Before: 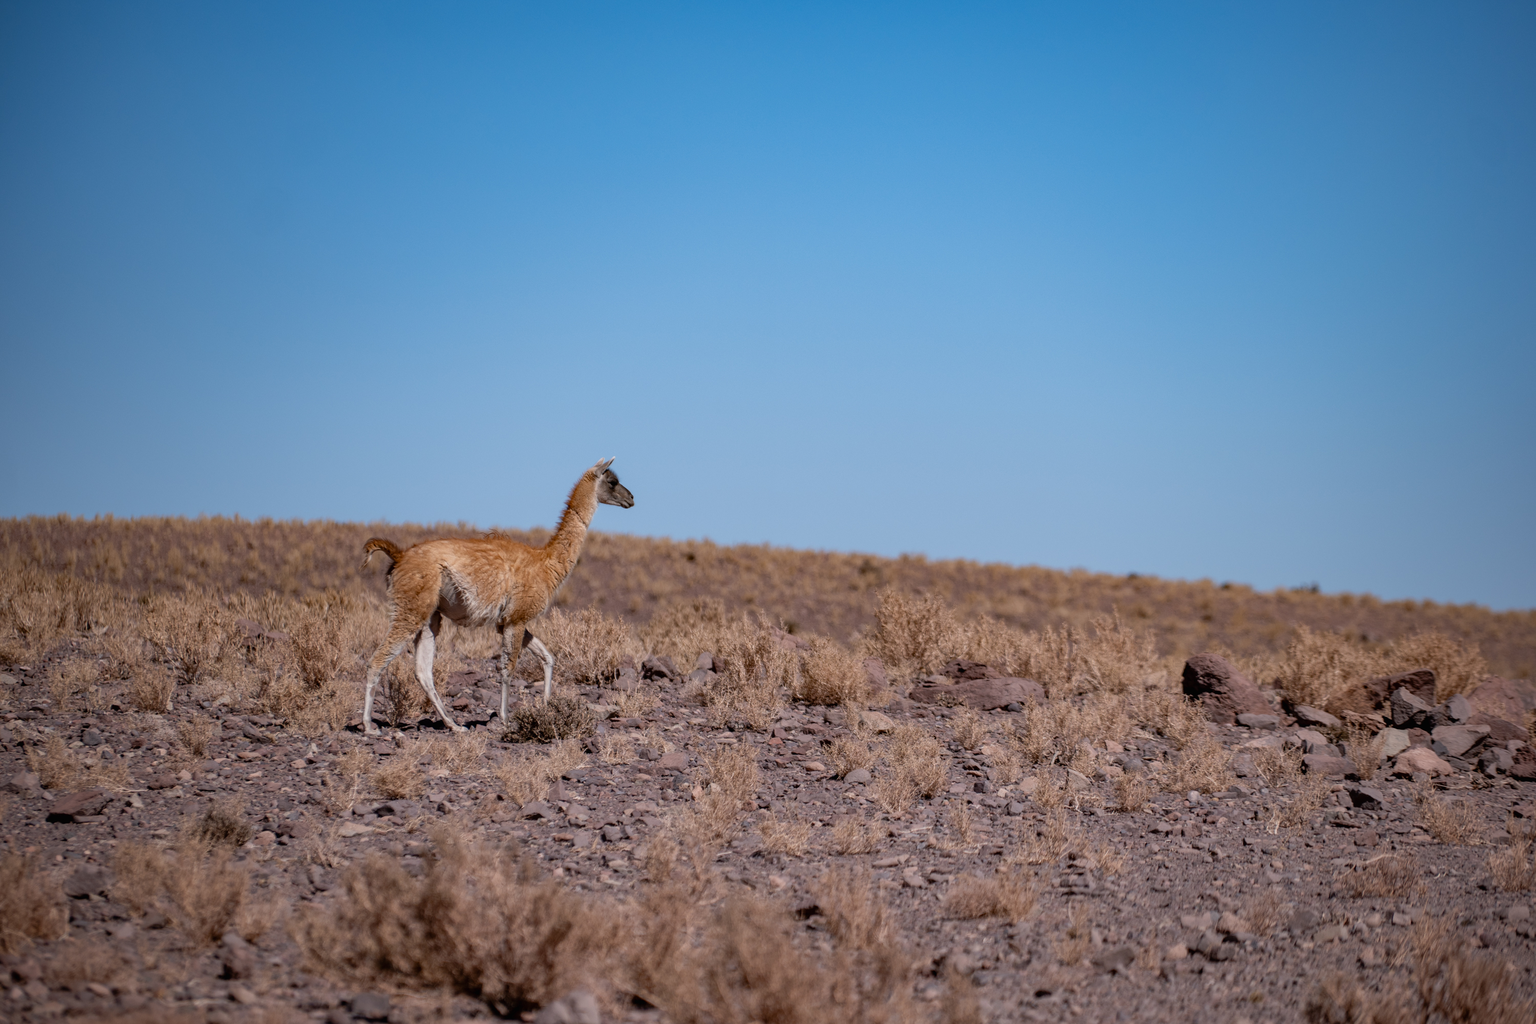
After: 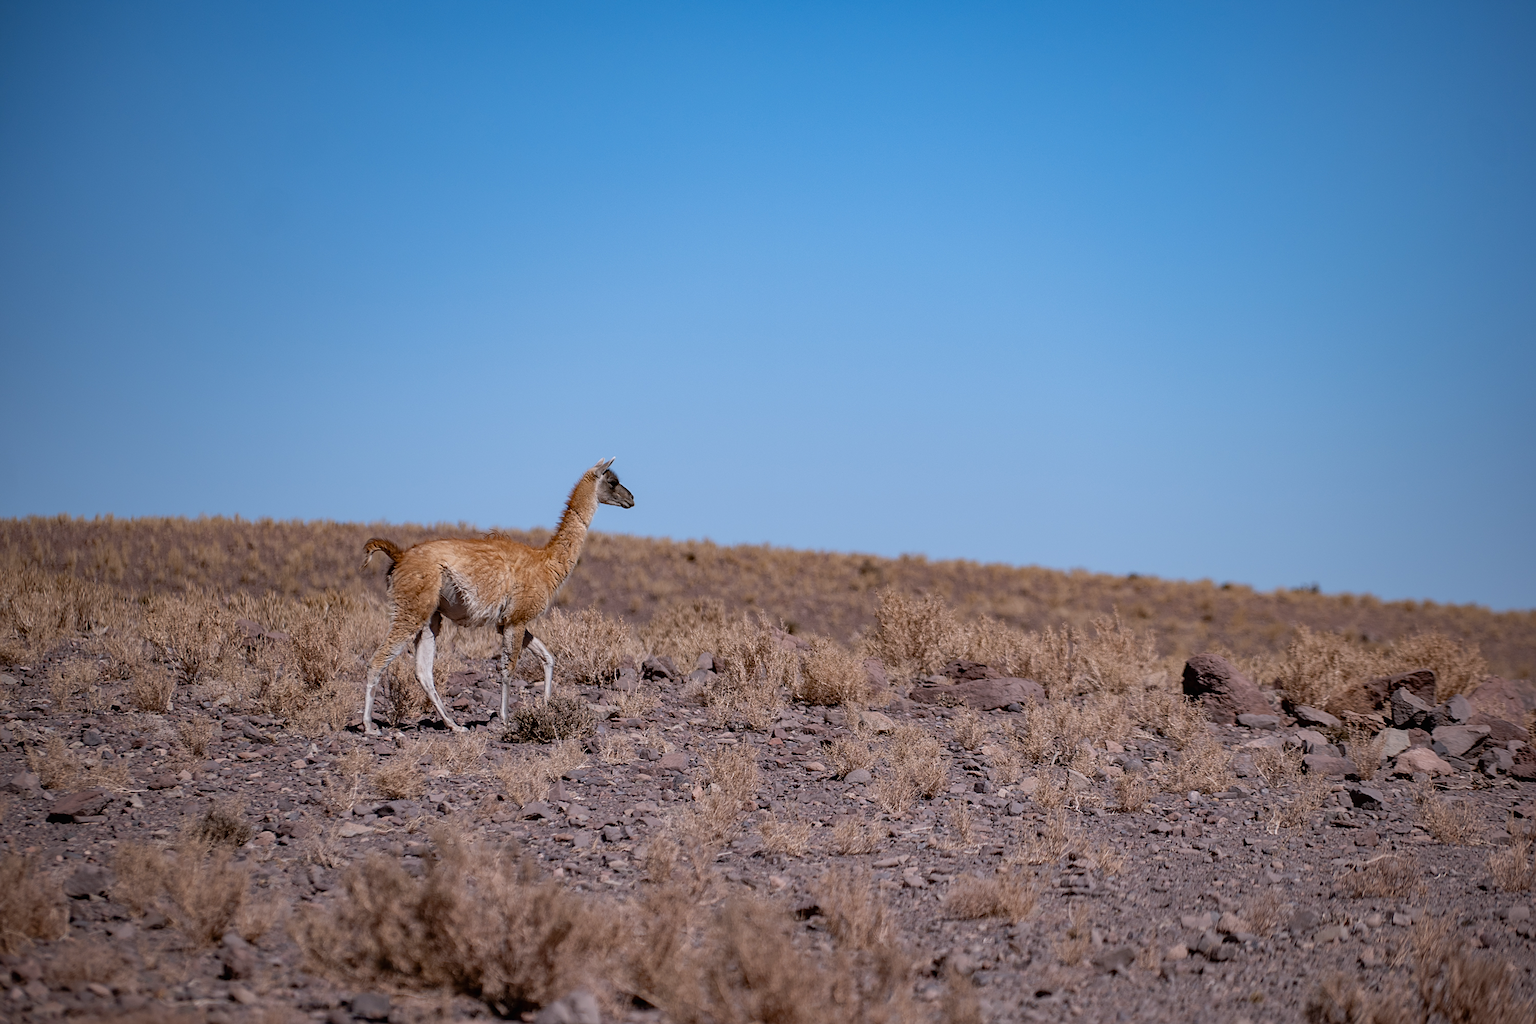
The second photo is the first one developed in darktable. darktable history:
white balance: red 0.983, blue 1.036
sharpen: on, module defaults
